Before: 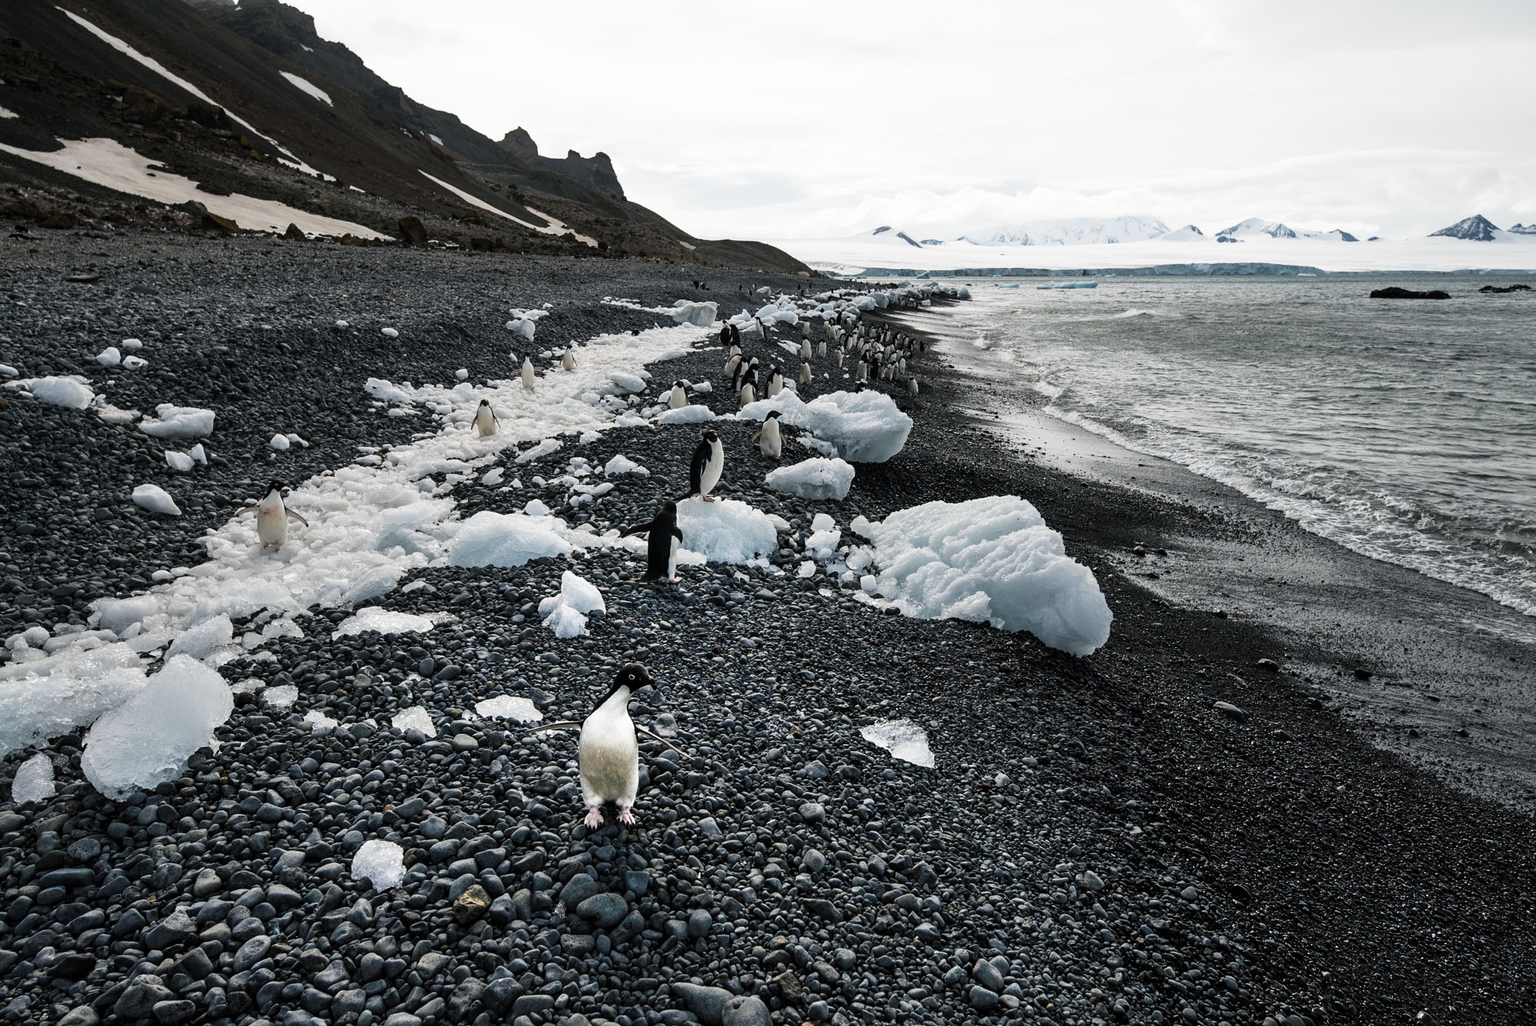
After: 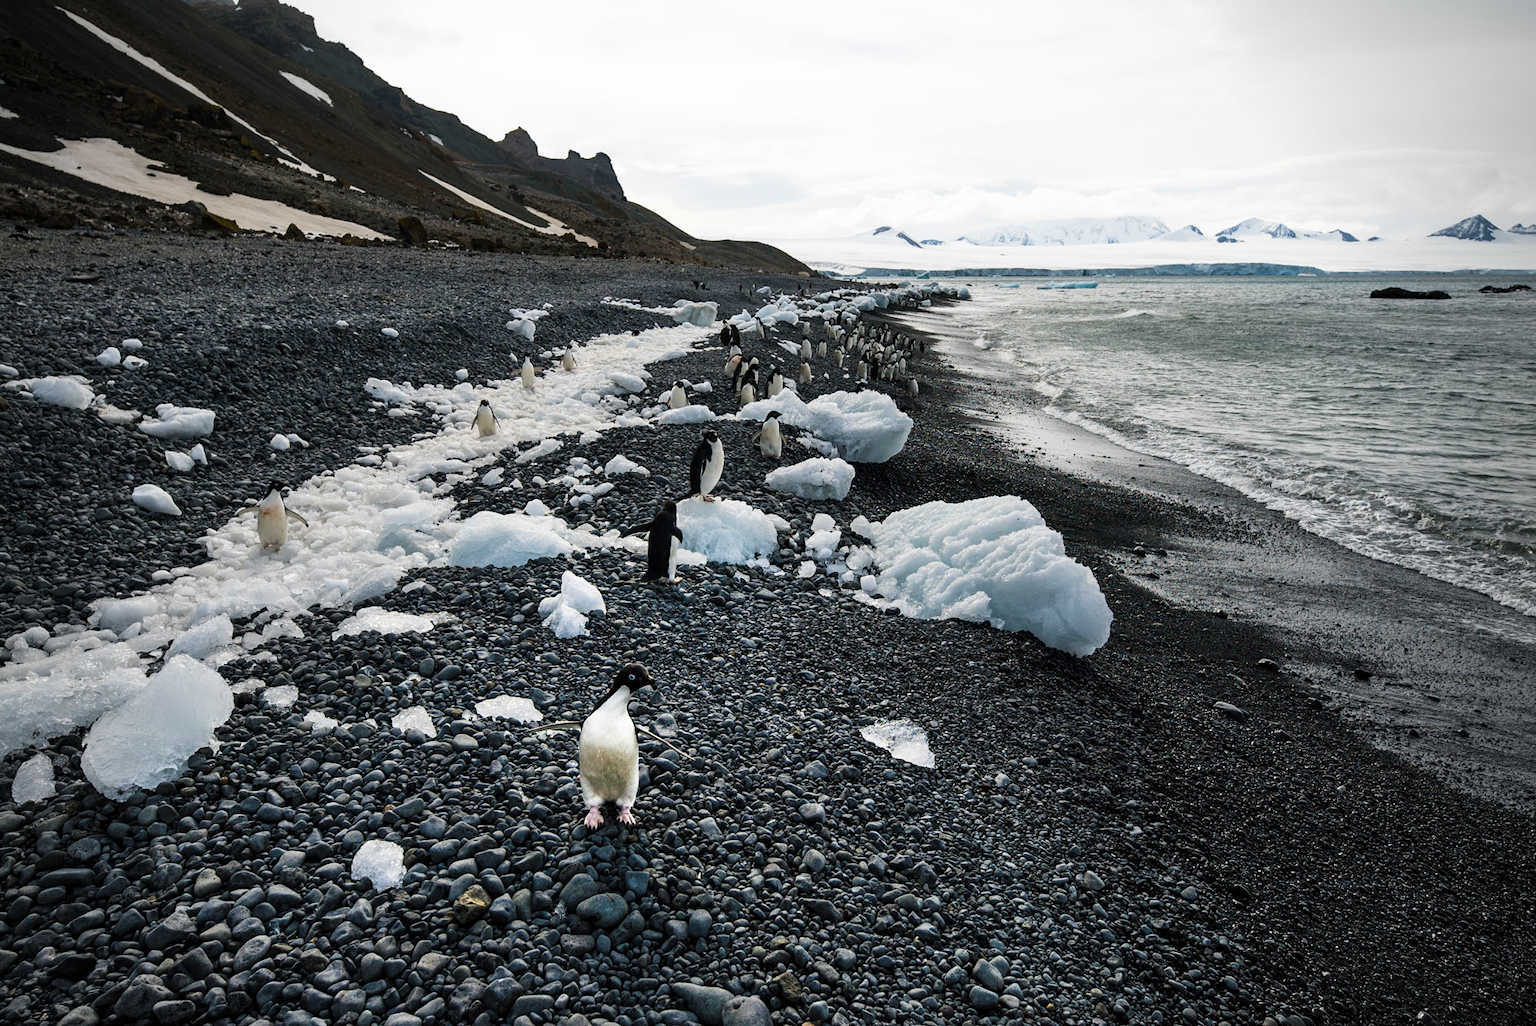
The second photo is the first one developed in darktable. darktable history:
vignetting: on, module defaults
color correction: saturation 1.32
